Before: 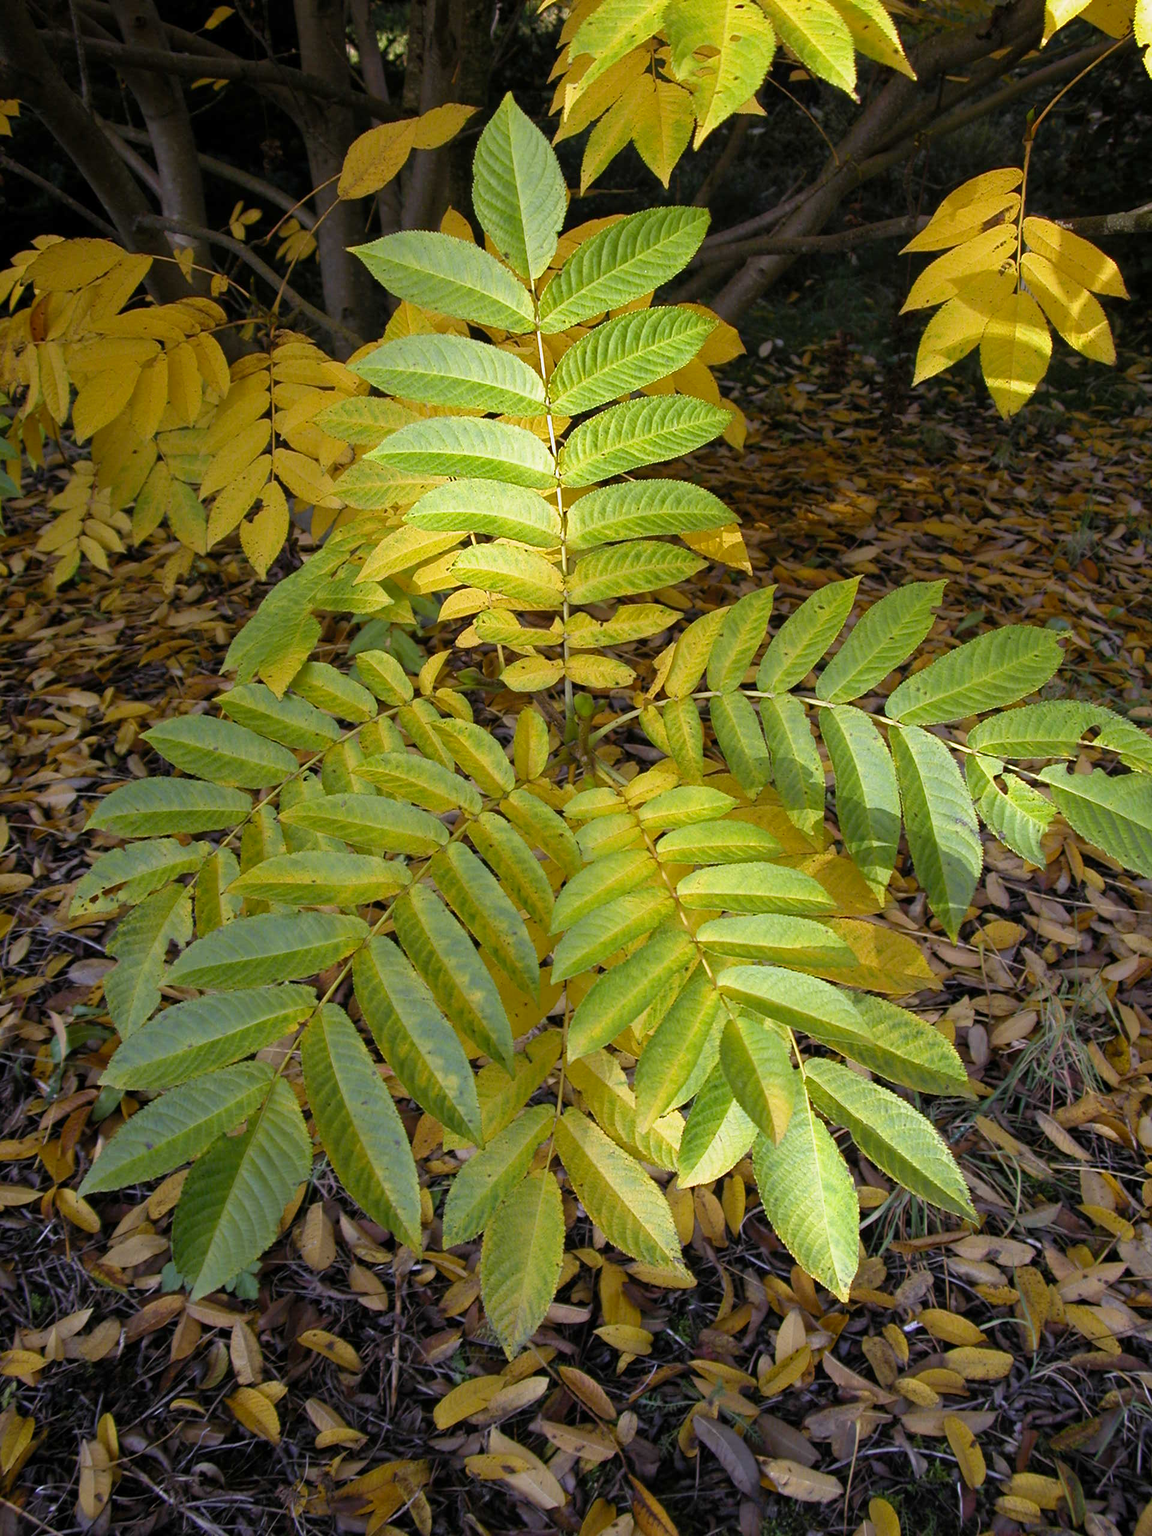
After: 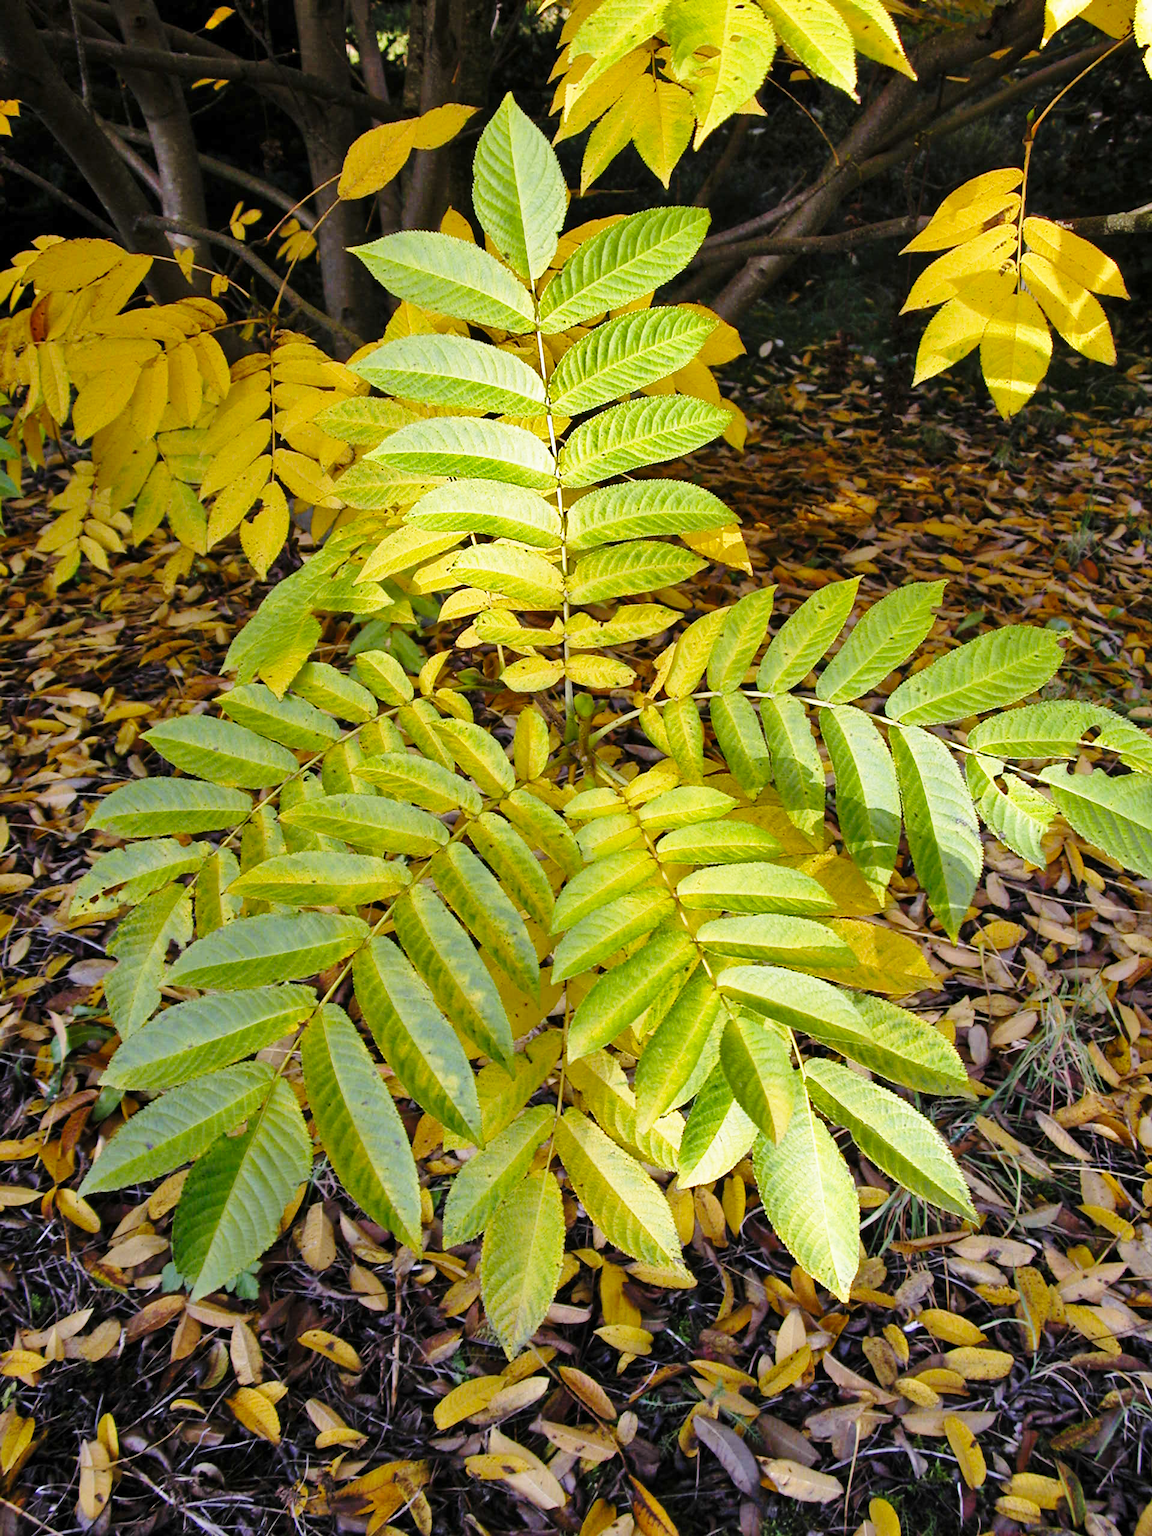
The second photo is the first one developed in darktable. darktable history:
shadows and highlights: shadows 40, highlights -54, highlights color adjustment 46%, low approximation 0.01, soften with gaussian
base curve: curves: ch0 [(0, 0) (0.028, 0.03) (0.121, 0.232) (0.46, 0.748) (0.859, 0.968) (1, 1)], preserve colors none
